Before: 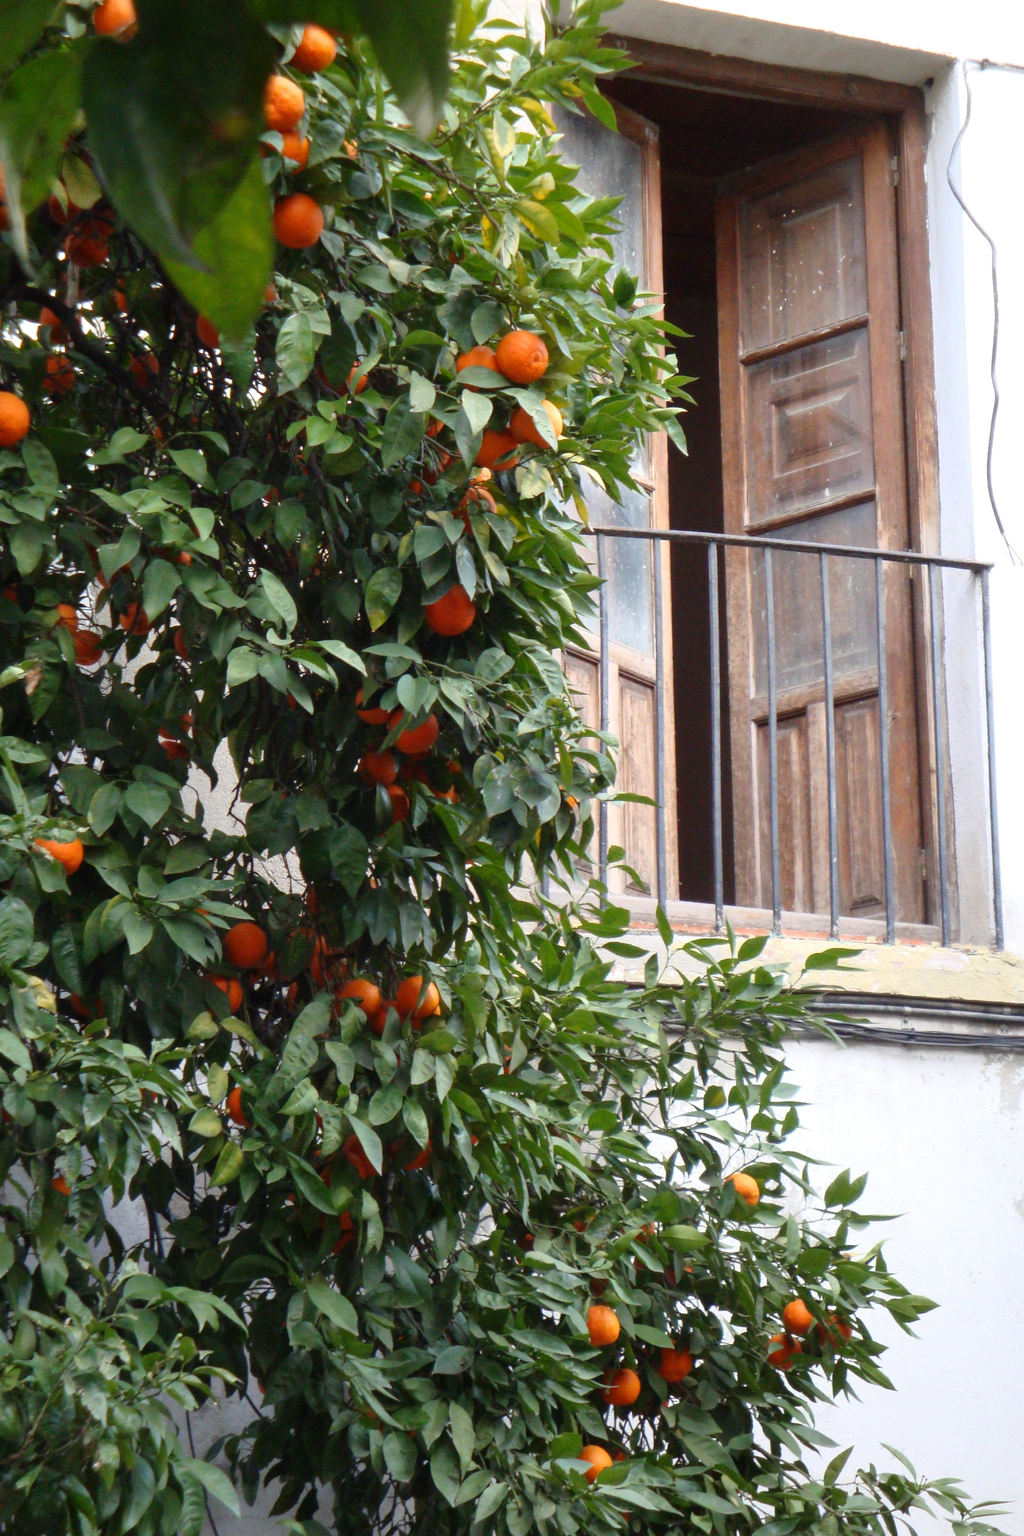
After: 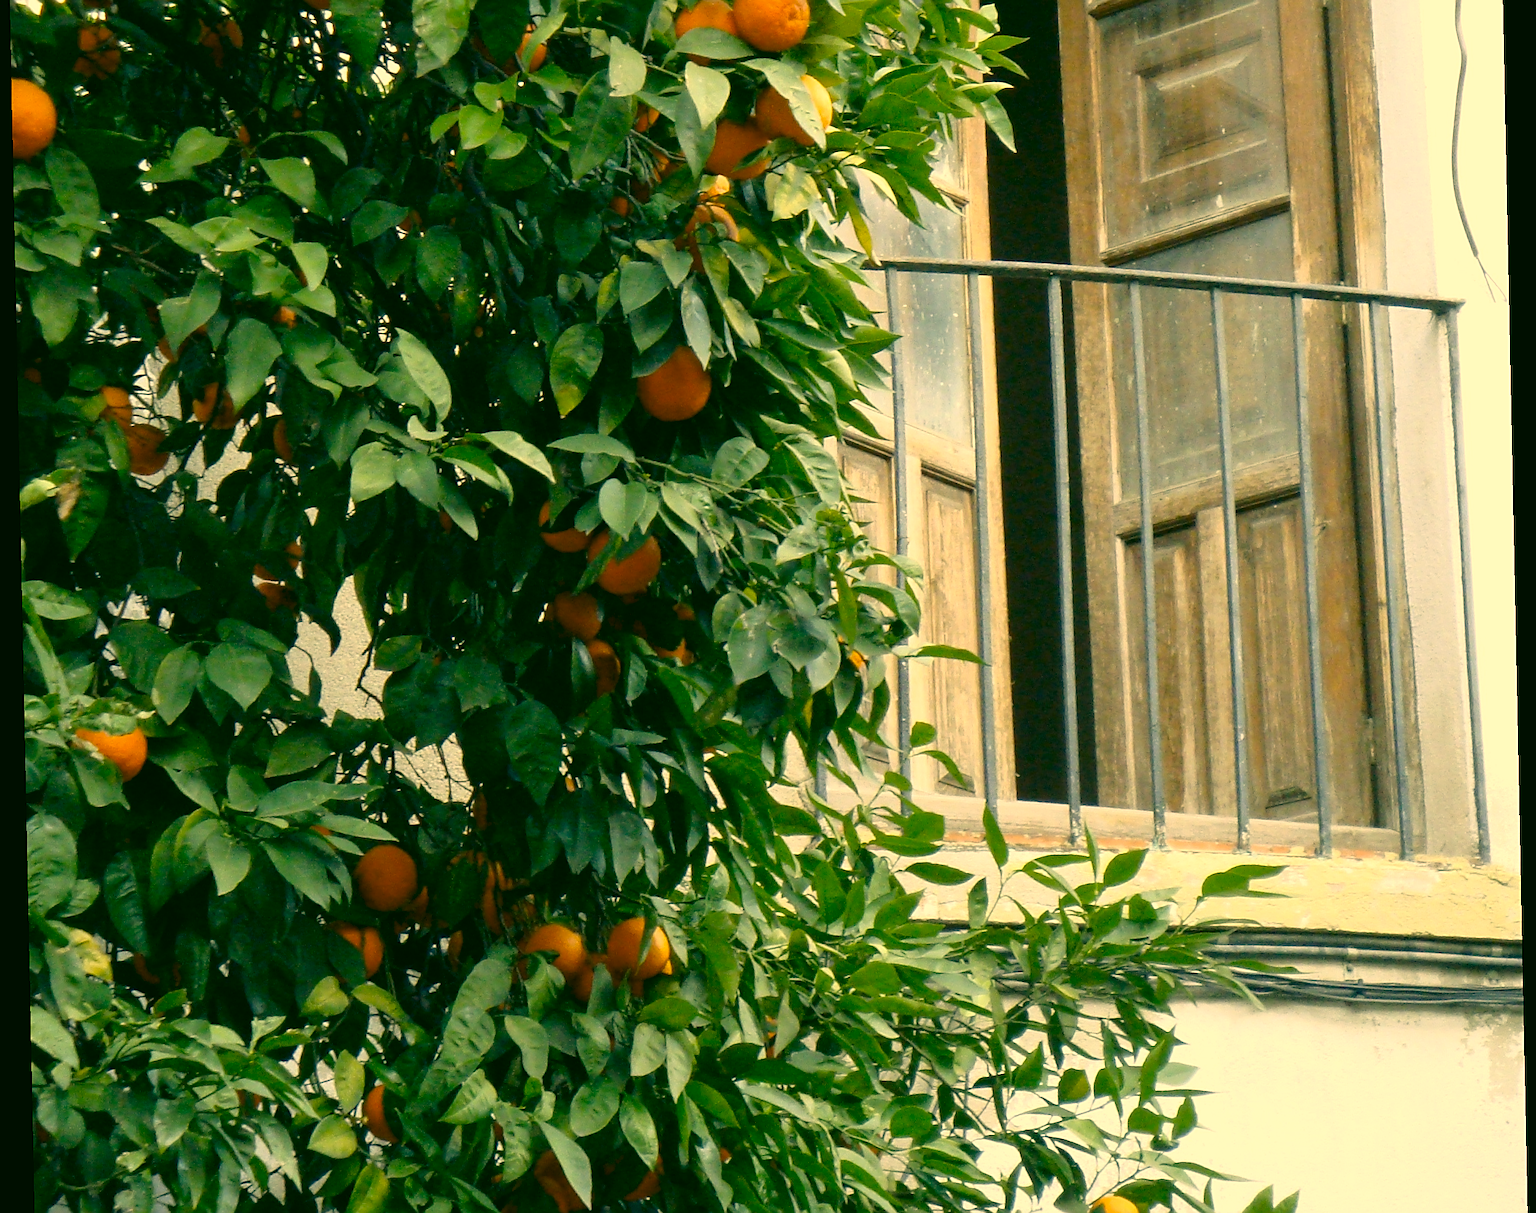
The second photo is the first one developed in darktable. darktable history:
rotate and perspective: rotation -1.17°, automatic cropping off
crop and rotate: top 23.043%, bottom 23.437%
sharpen: on, module defaults
color correction: highlights a* 5.62, highlights b* 33.57, shadows a* -25.86, shadows b* 4.02
